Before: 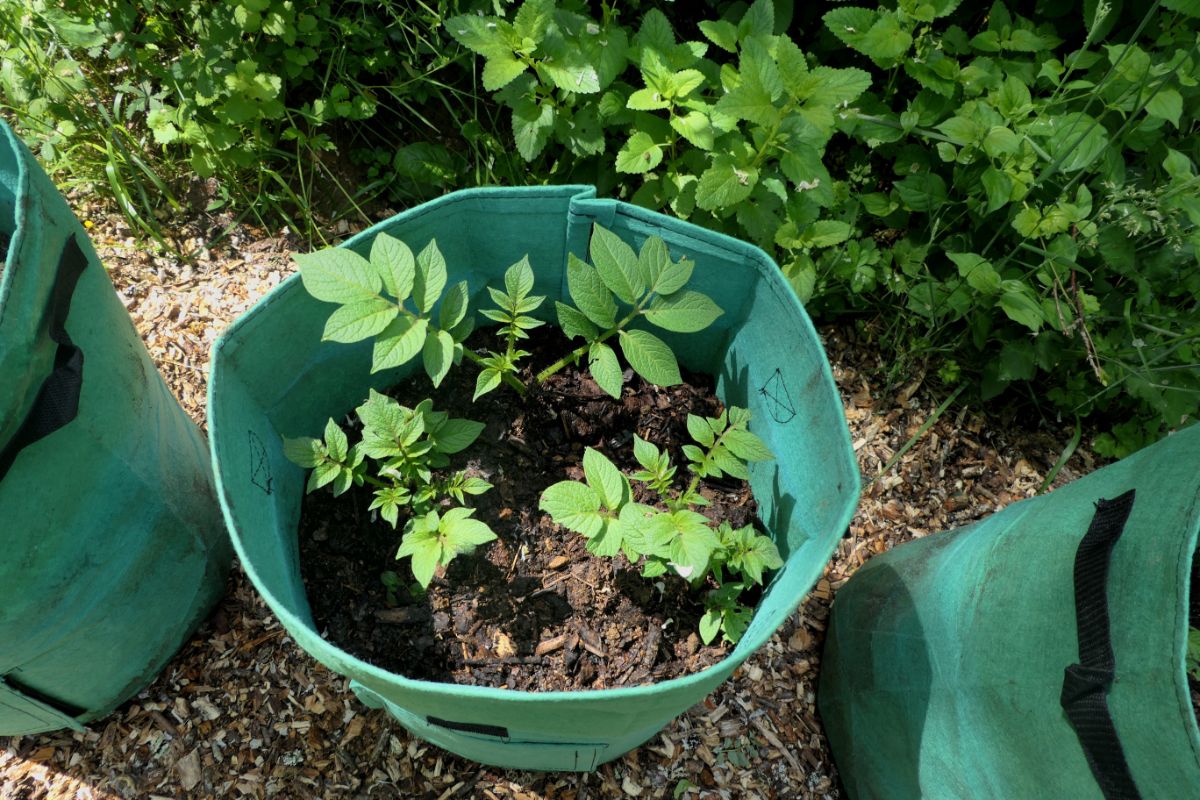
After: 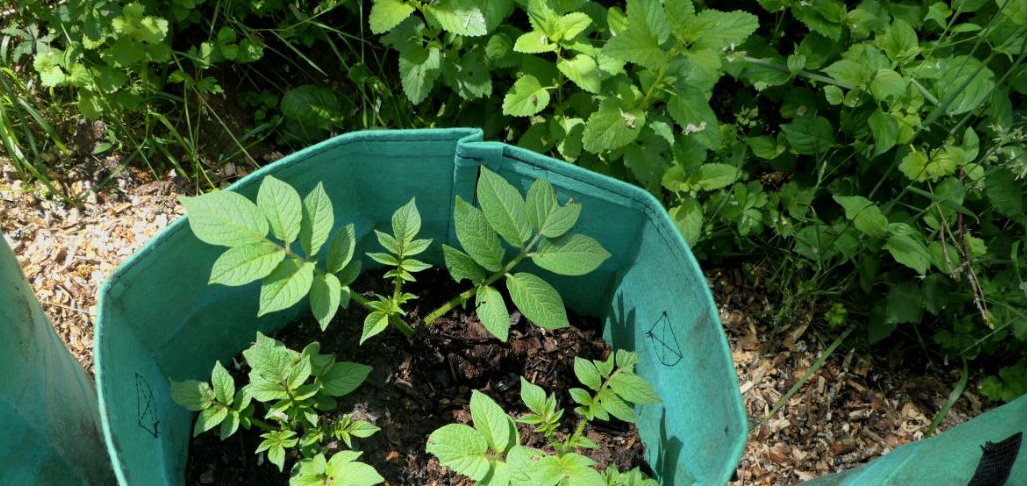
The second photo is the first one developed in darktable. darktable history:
crop and rotate: left 9.422%, top 7.206%, right 4.931%, bottom 31.965%
